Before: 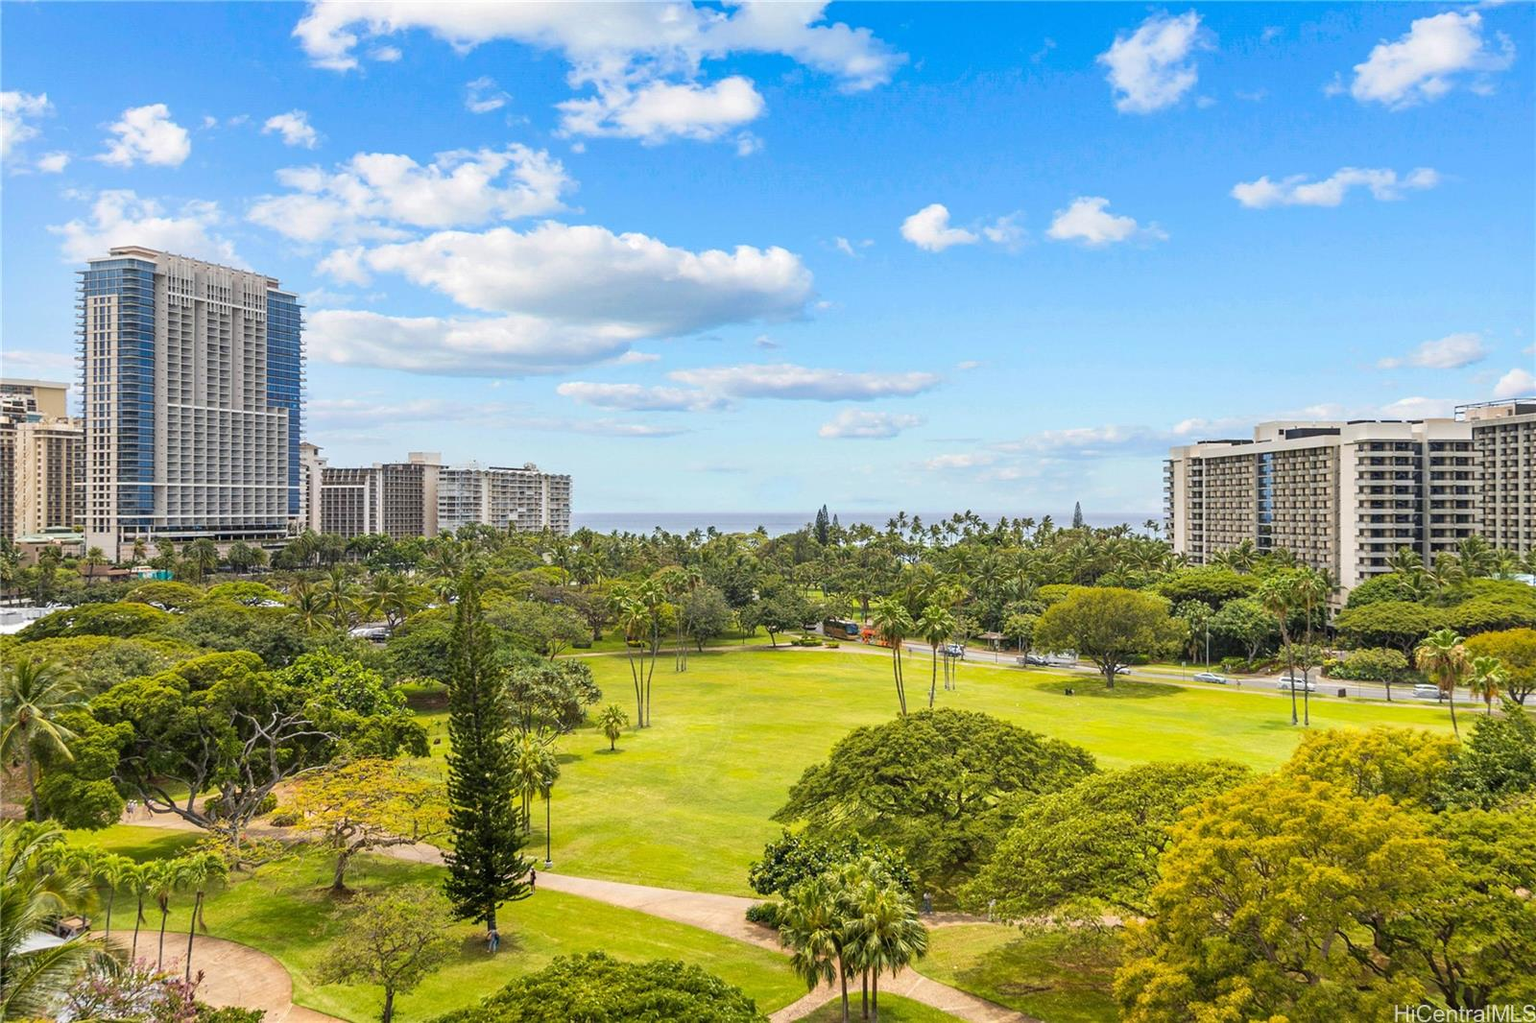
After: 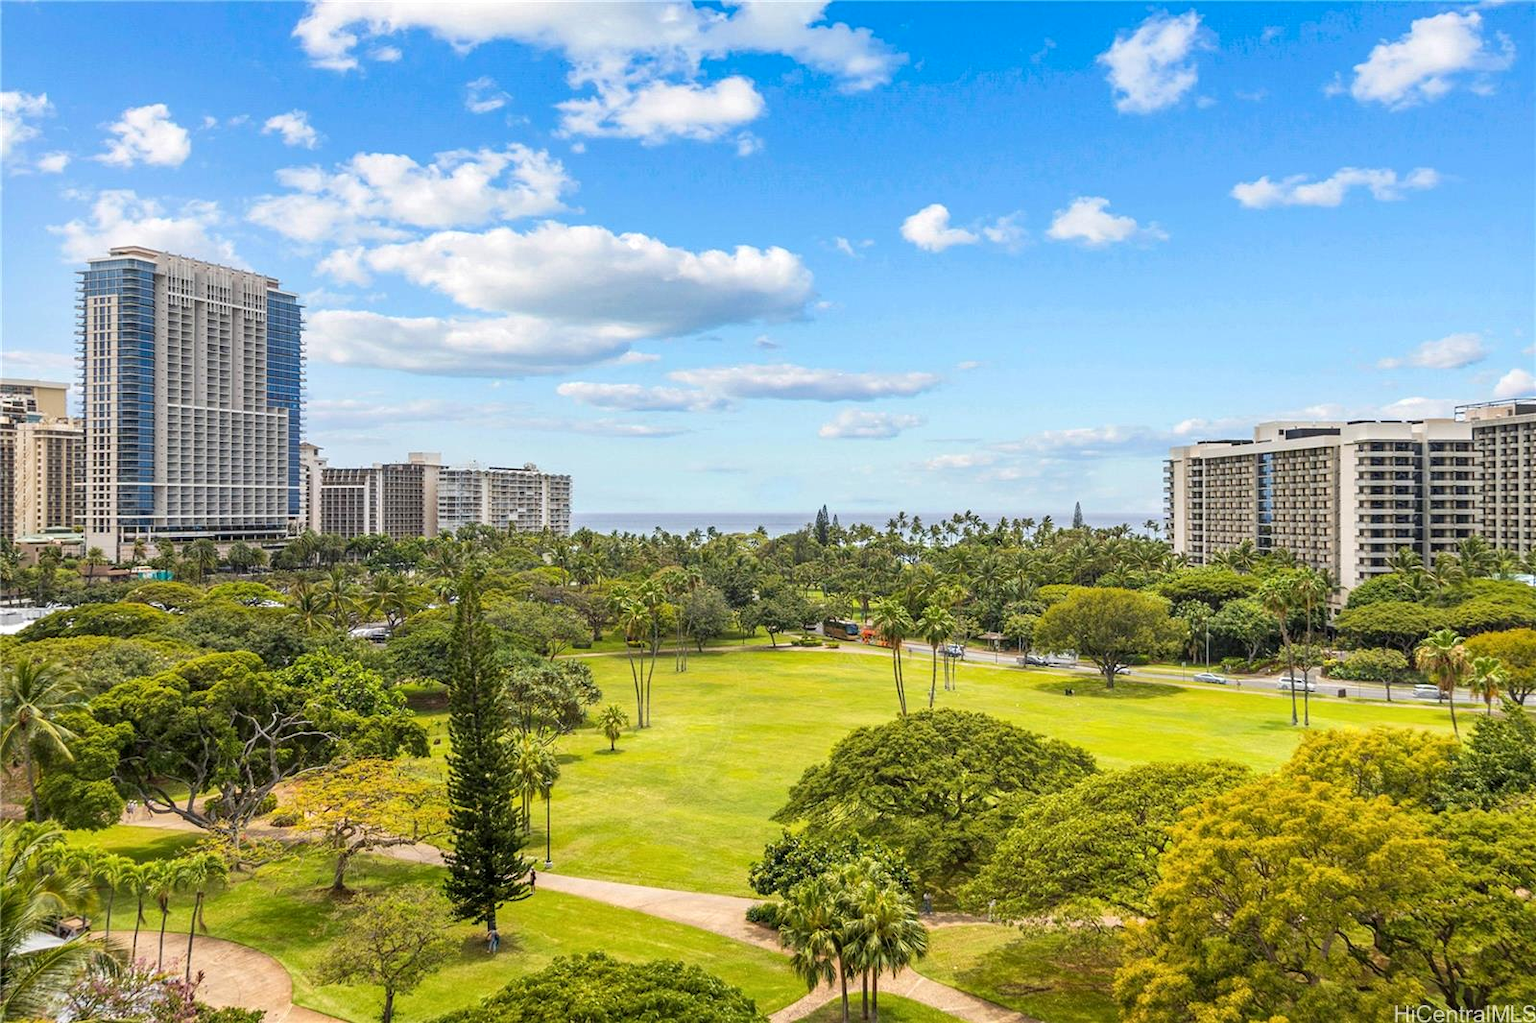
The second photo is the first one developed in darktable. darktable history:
local contrast: highlights 102%, shadows 97%, detail 120%, midtone range 0.2
